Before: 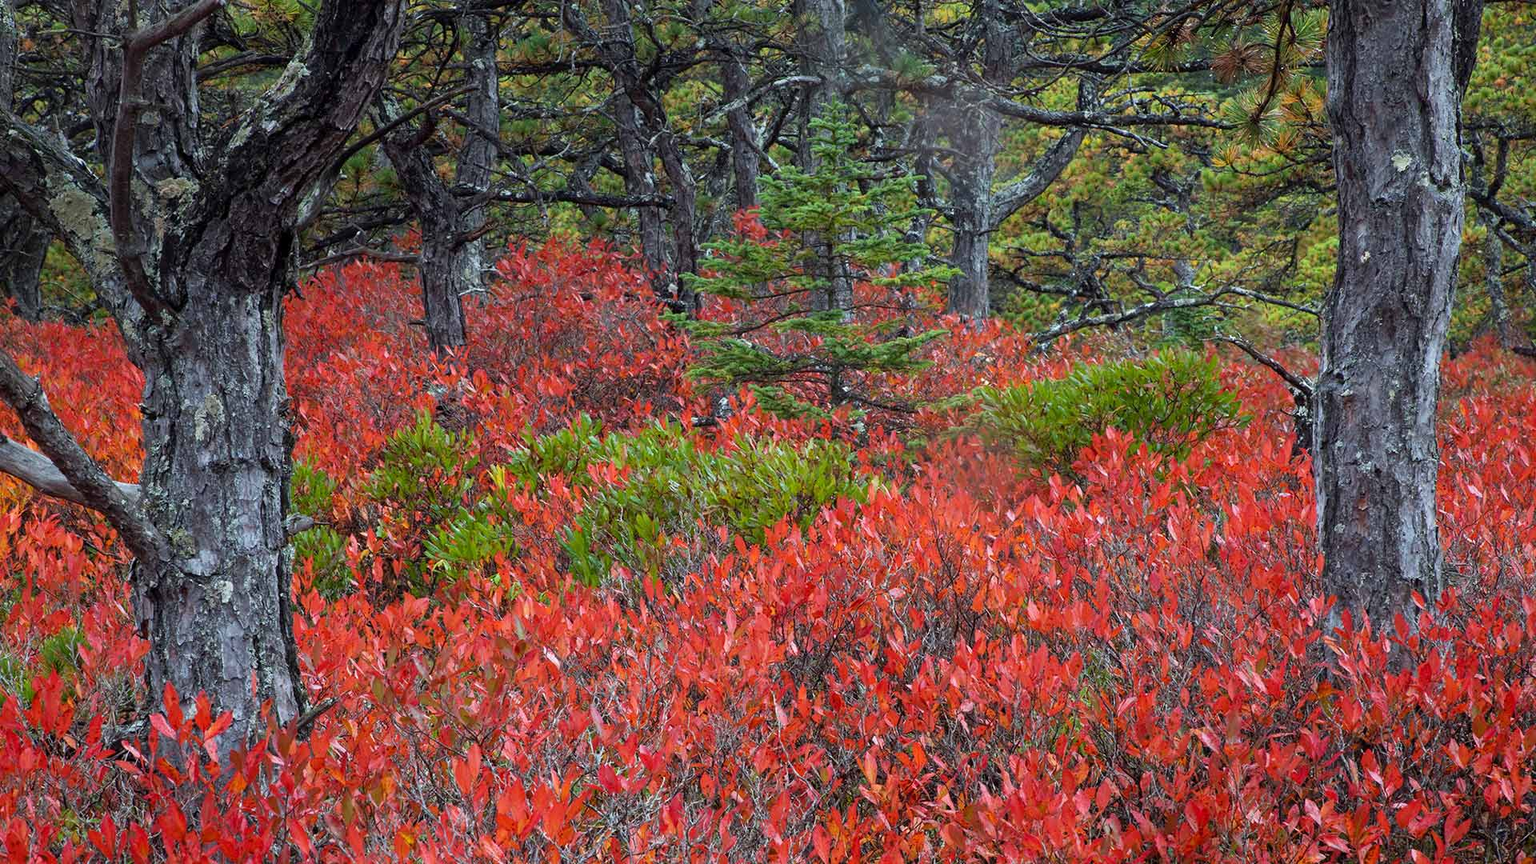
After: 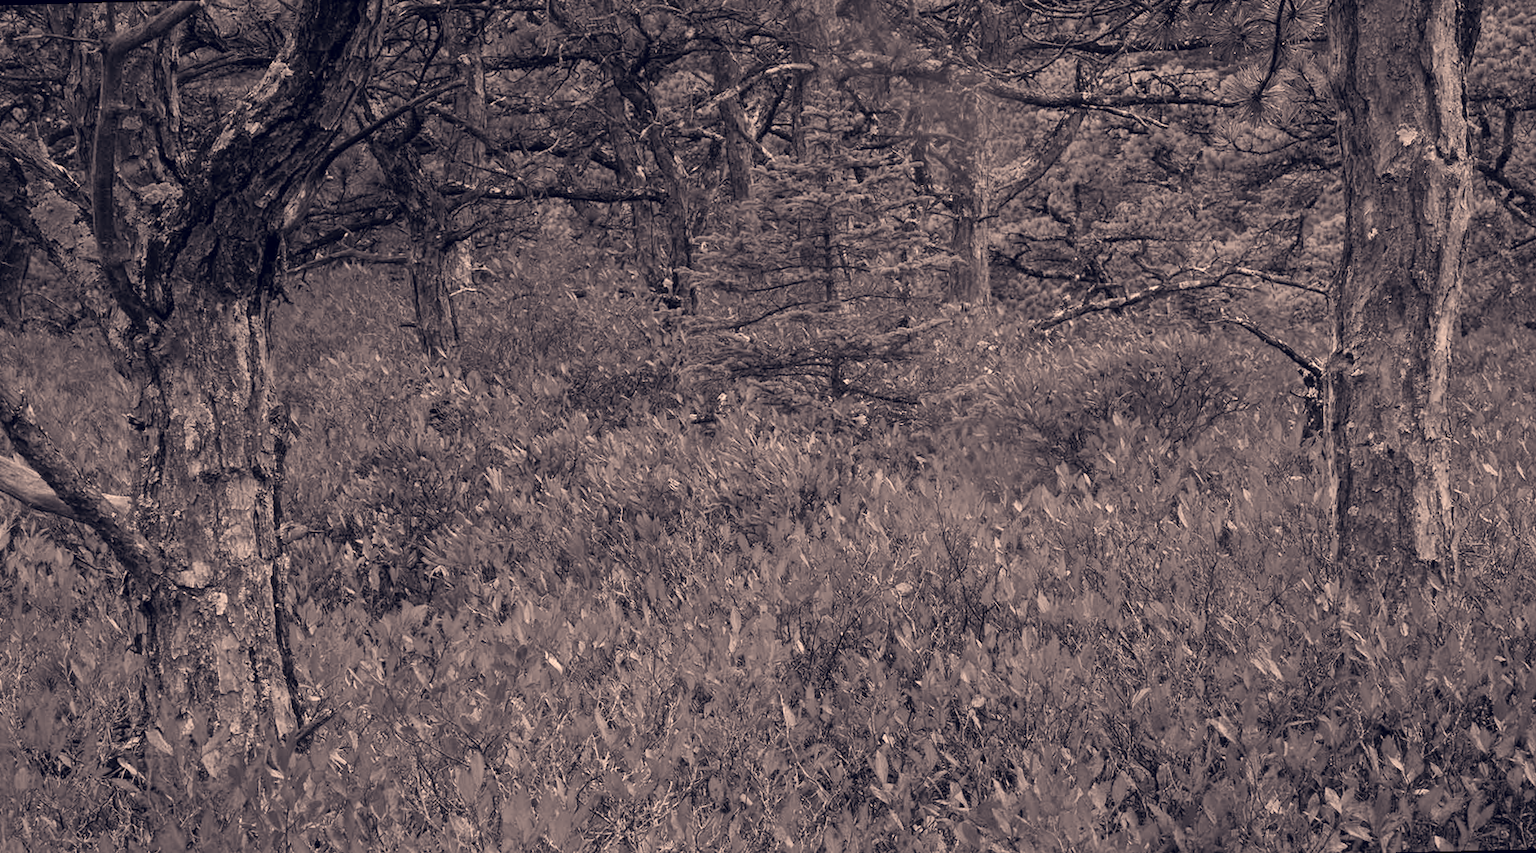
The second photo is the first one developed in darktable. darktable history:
color calibration: output gray [0.267, 0.423, 0.261, 0], illuminant same as pipeline (D50), adaptation none (bypass)
color correction: highlights a* 19.59, highlights b* 27.49, shadows a* 3.46, shadows b* -17.28, saturation 0.73
rotate and perspective: rotation -1.42°, crop left 0.016, crop right 0.984, crop top 0.035, crop bottom 0.965
